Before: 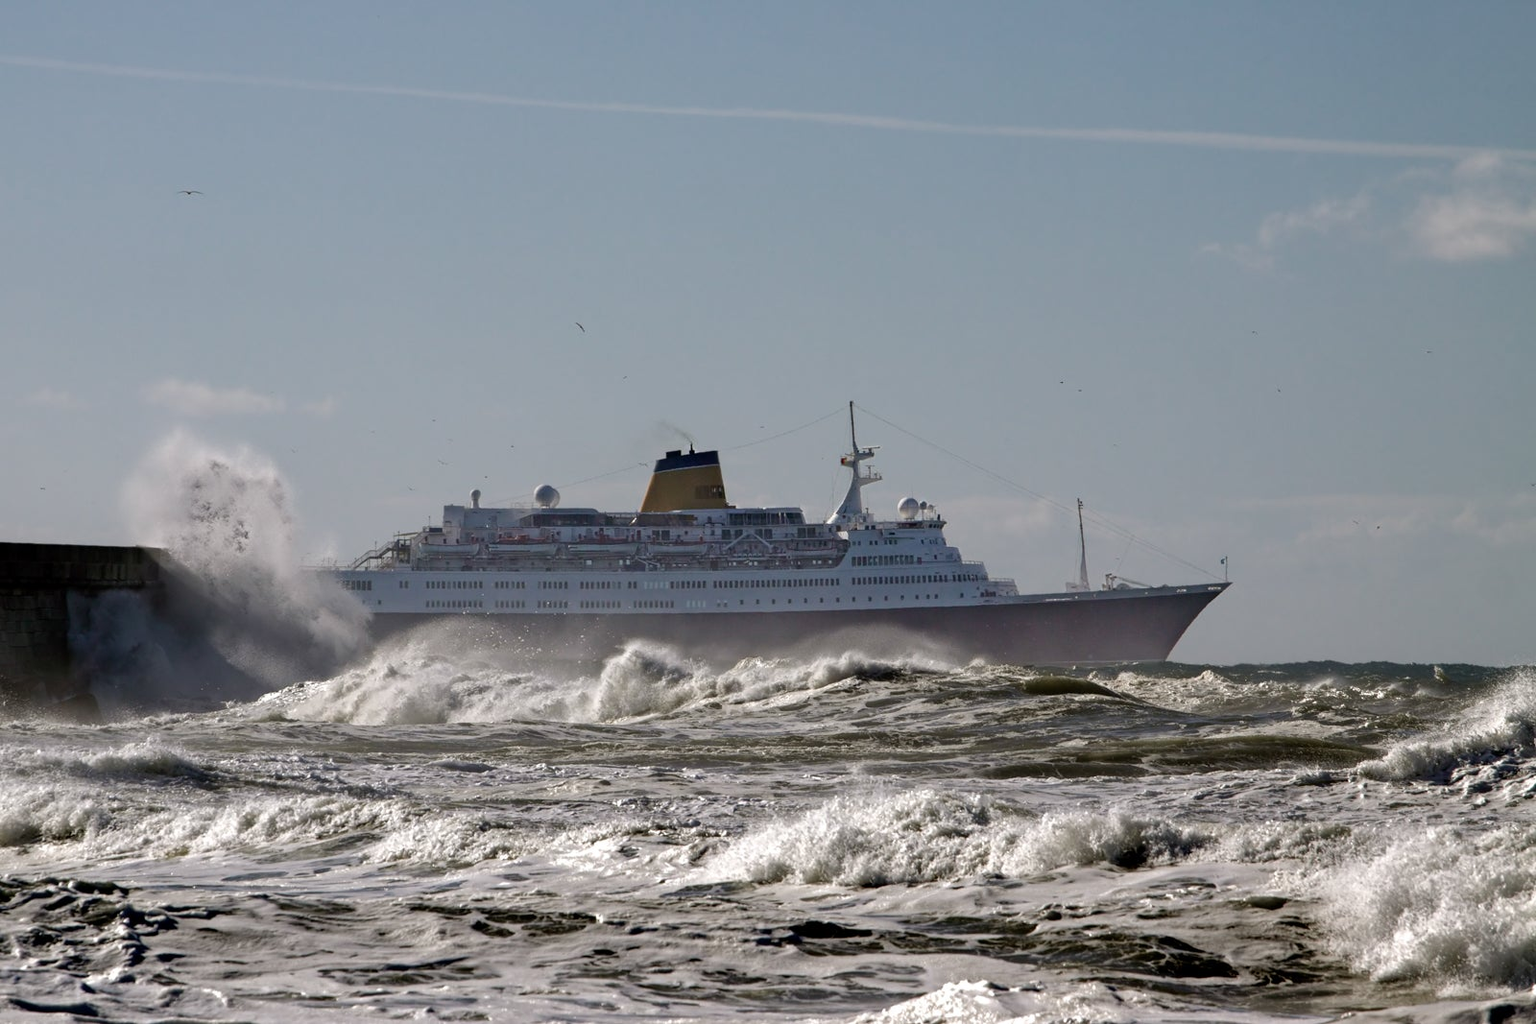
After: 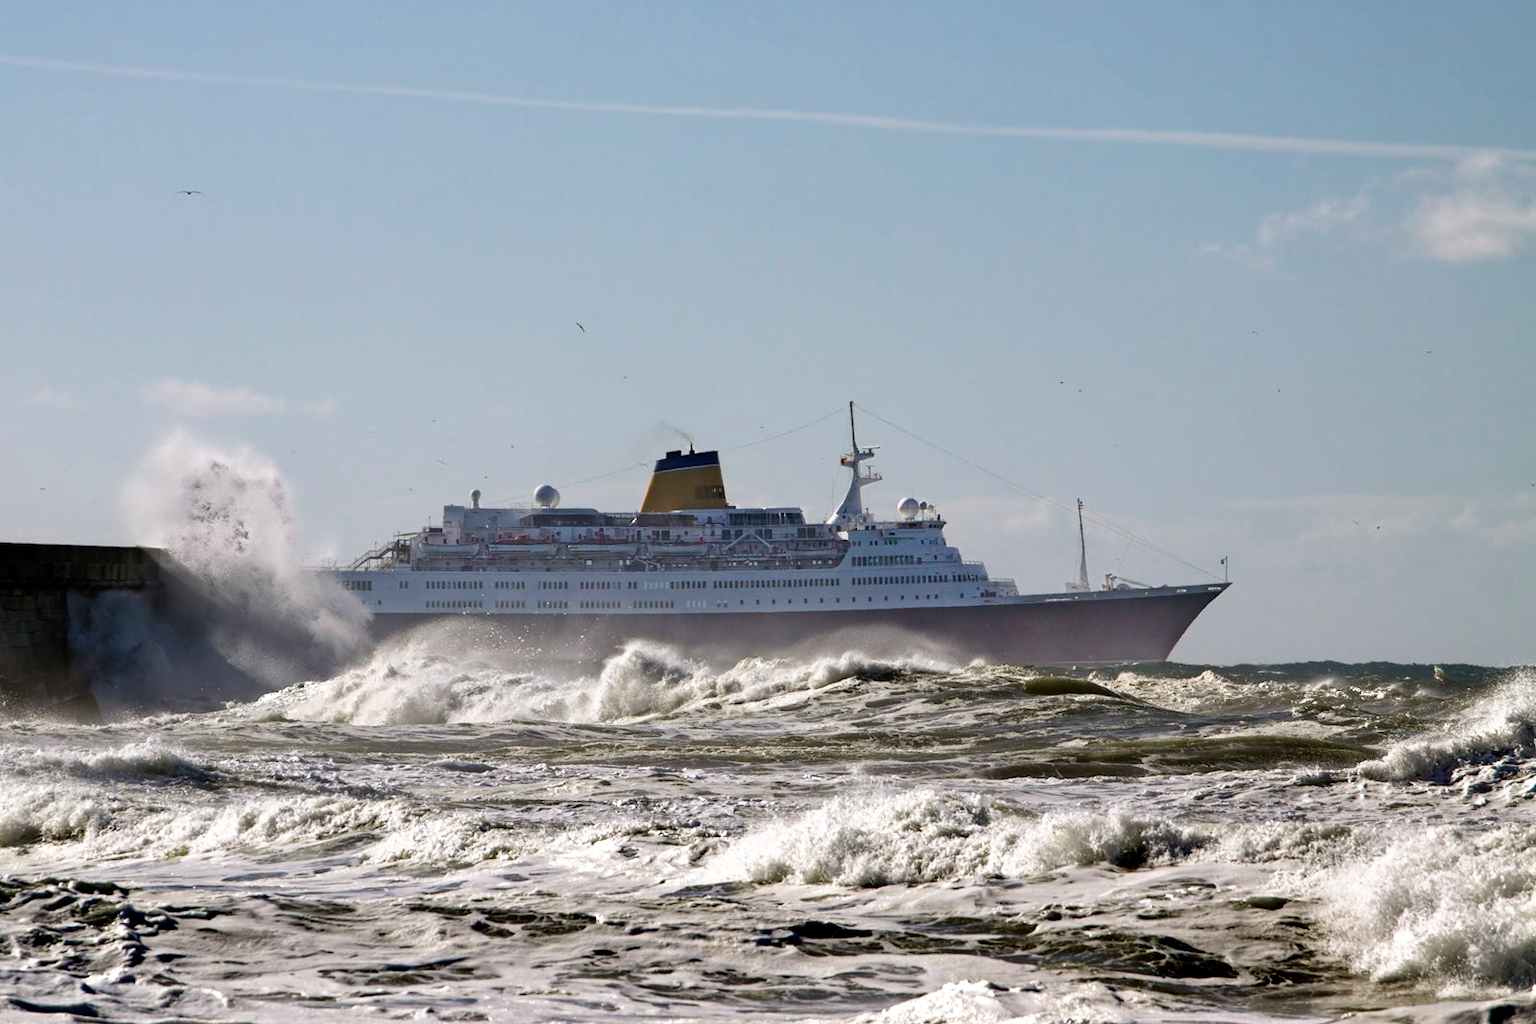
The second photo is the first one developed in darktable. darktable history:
base curve: curves: ch0 [(0, 0) (0.688, 0.865) (1, 1)], preserve colors none
contrast brightness saturation: contrast 0.08, saturation 0.2
